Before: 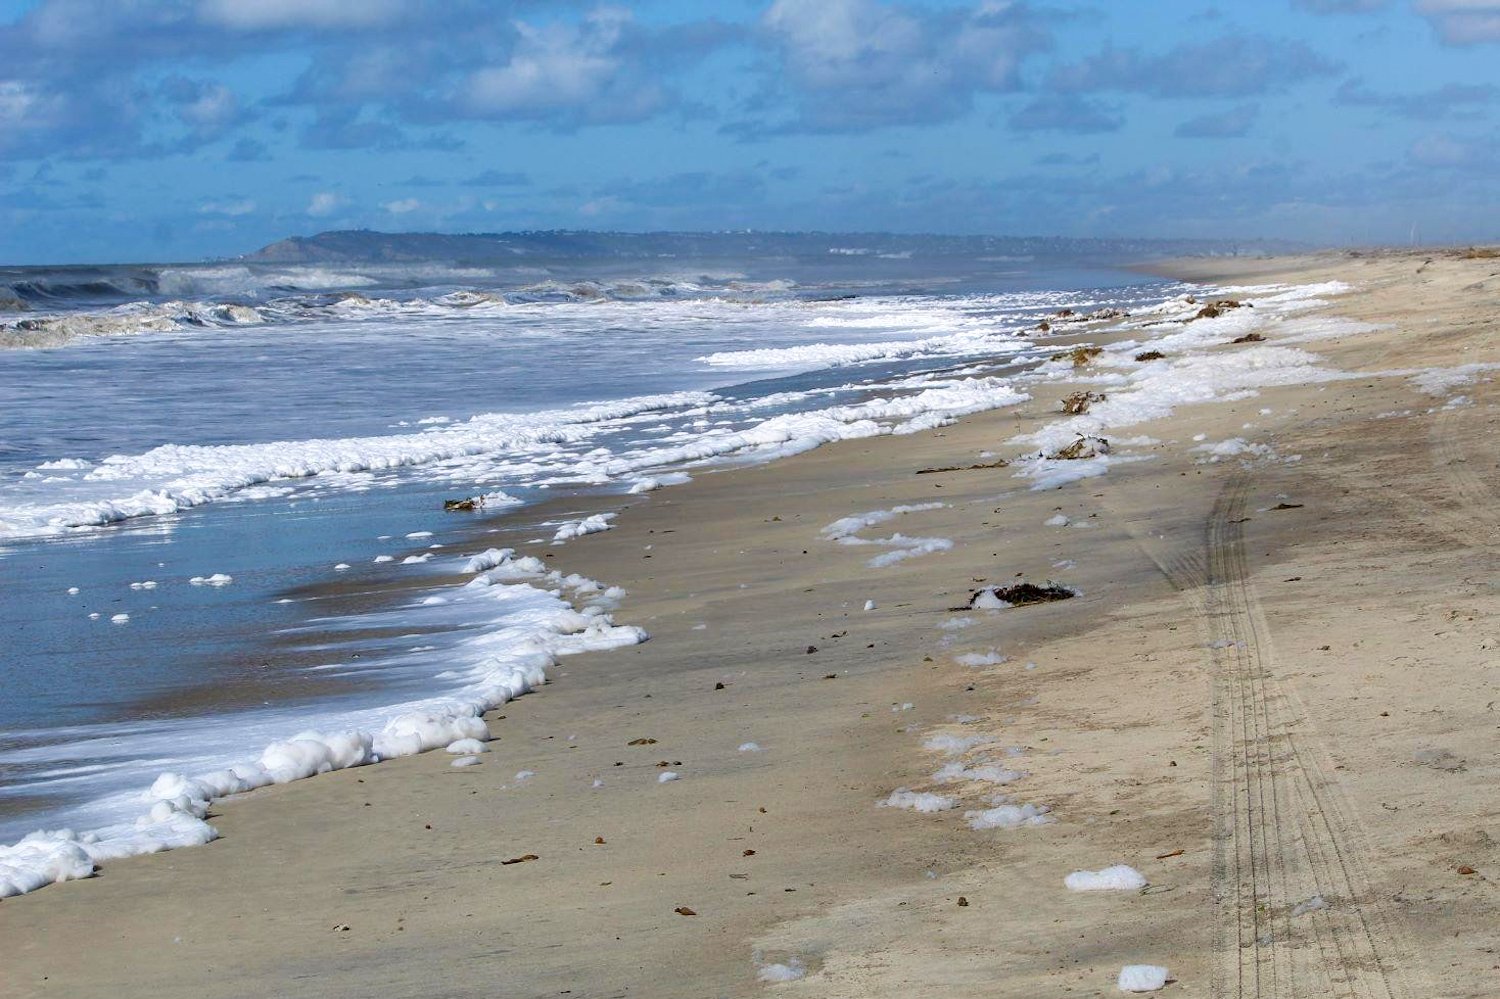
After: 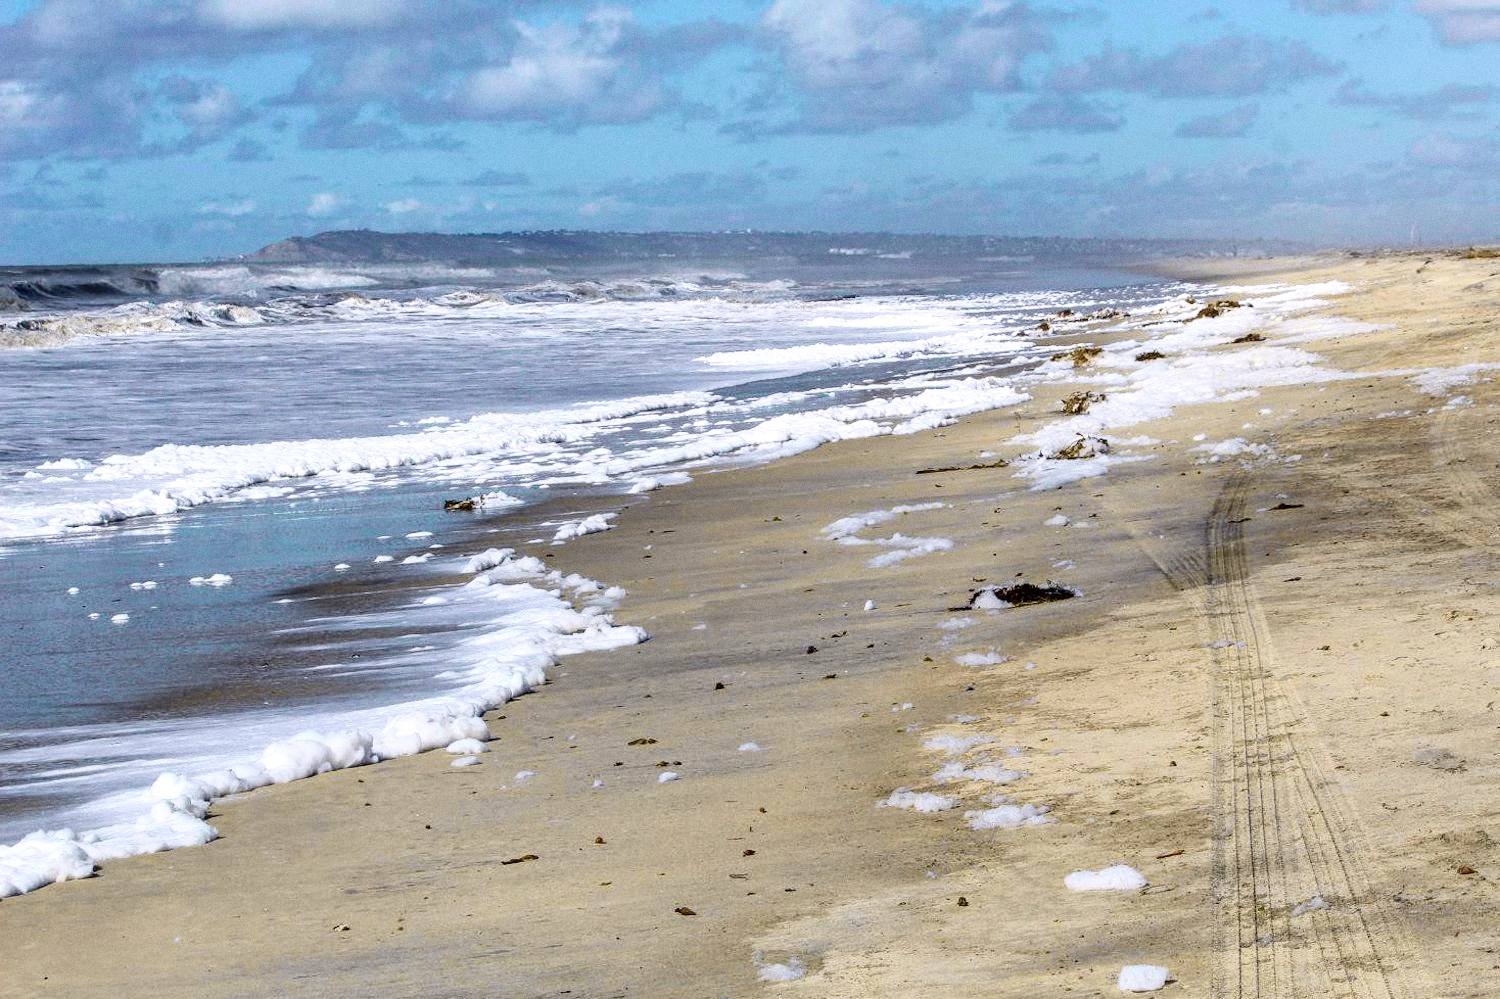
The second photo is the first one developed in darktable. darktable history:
tone curve: curves: ch0 [(0, 0.011) (0.053, 0.026) (0.174, 0.115) (0.398, 0.444) (0.673, 0.775) (0.829, 0.906) (0.991, 0.981)]; ch1 [(0, 0) (0.264, 0.22) (0.407, 0.373) (0.463, 0.457) (0.492, 0.501) (0.512, 0.513) (0.54, 0.543) (0.585, 0.617) (0.659, 0.686) (0.78, 0.8) (1, 1)]; ch2 [(0, 0) (0.438, 0.449) (0.473, 0.469) (0.503, 0.5) (0.523, 0.534) (0.562, 0.591) (0.612, 0.627) (0.701, 0.707) (1, 1)], color space Lab, independent channels, preserve colors none
grain: coarseness 7.08 ISO, strength 21.67%, mid-tones bias 59.58%
local contrast: on, module defaults
